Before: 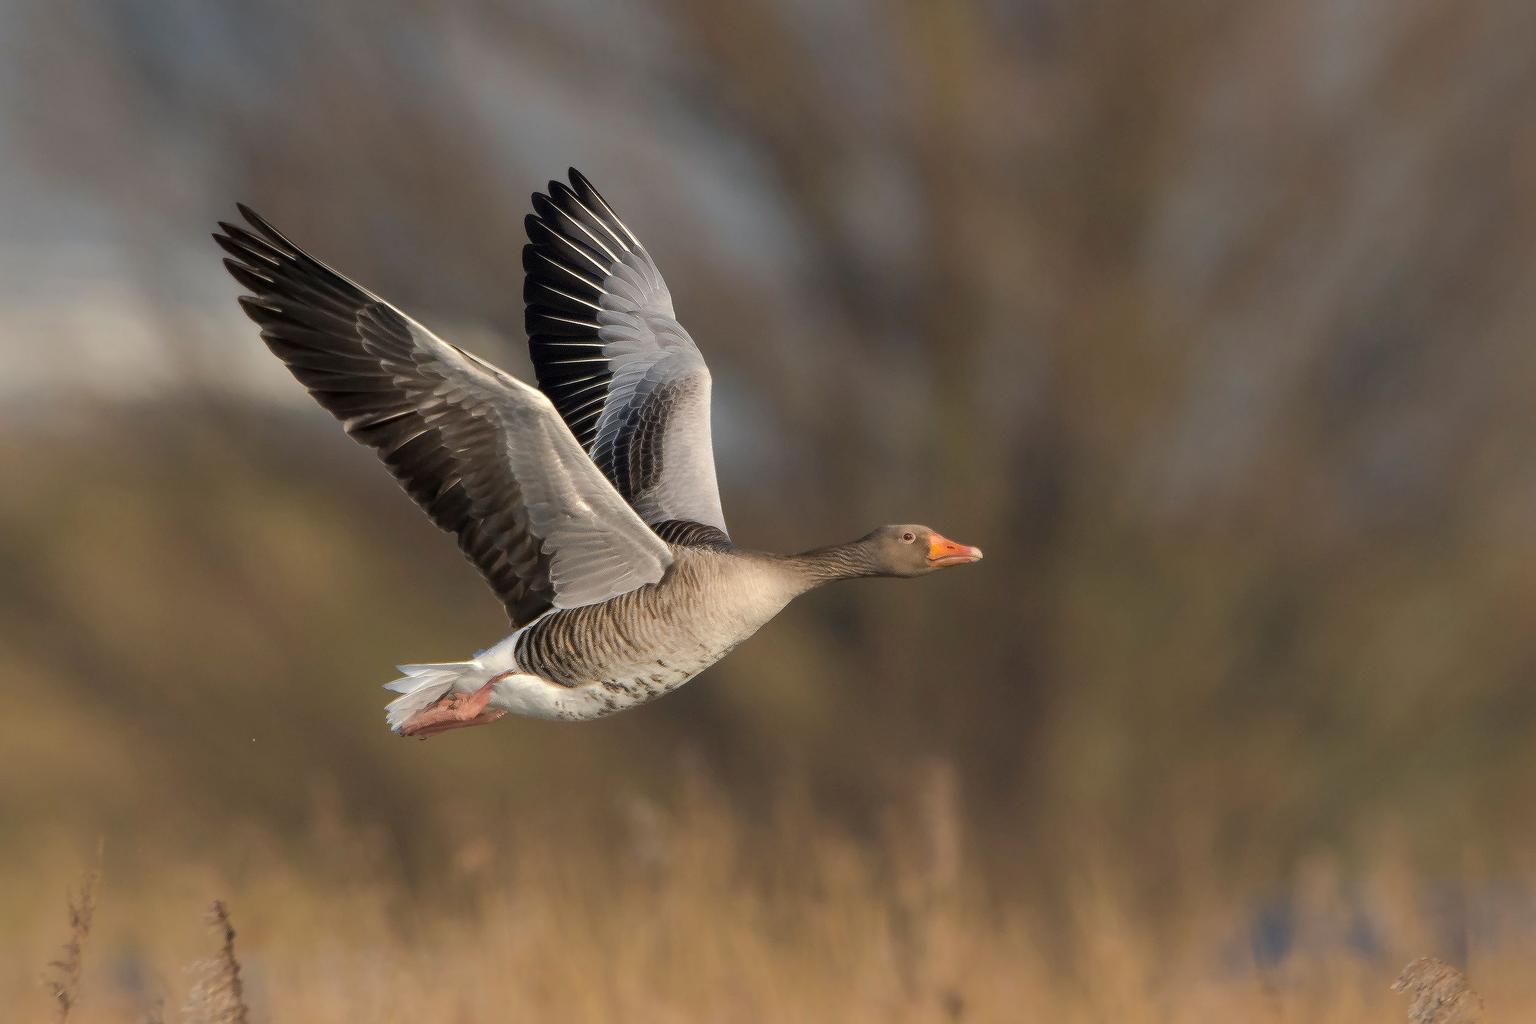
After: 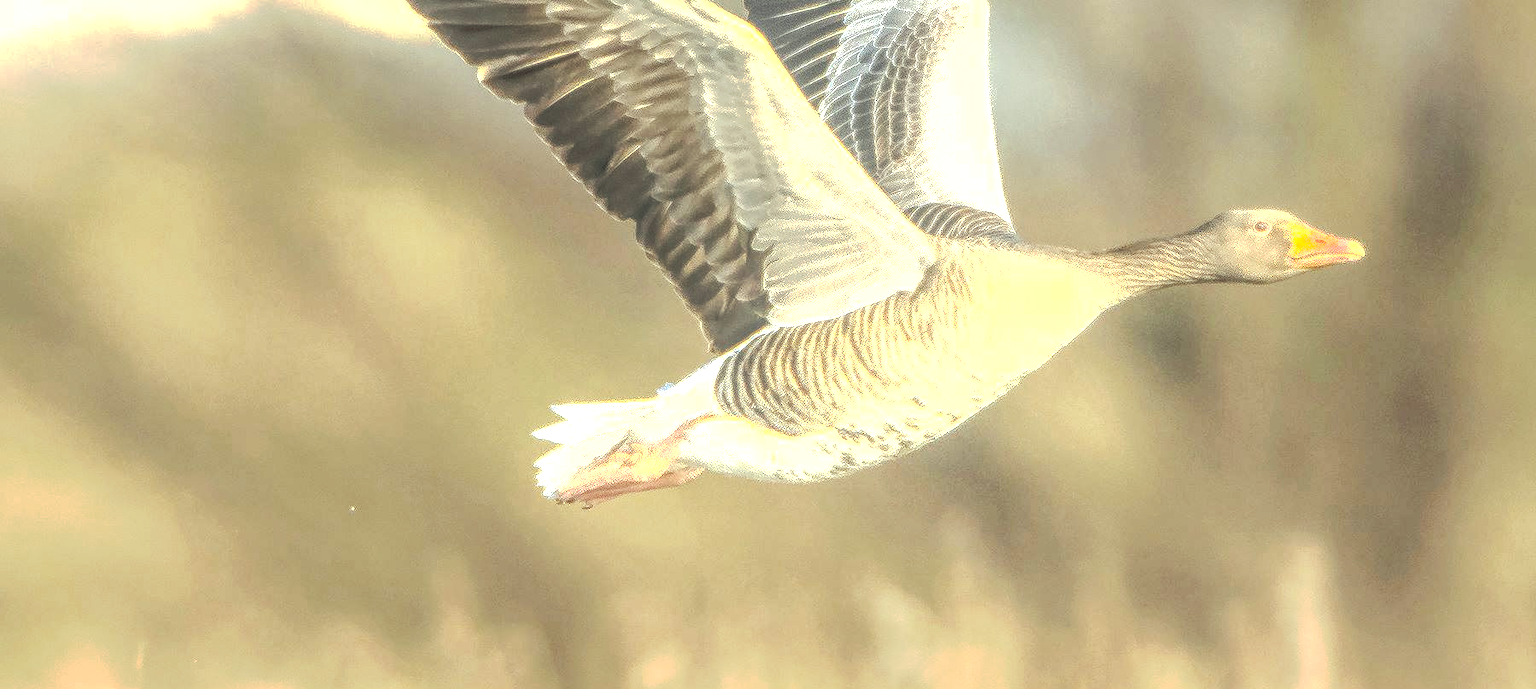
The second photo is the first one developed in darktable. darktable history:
tone curve: curves: ch0 [(0, 0) (0.003, 0.217) (0.011, 0.217) (0.025, 0.229) (0.044, 0.243) (0.069, 0.253) (0.1, 0.265) (0.136, 0.281) (0.177, 0.305) (0.224, 0.331) (0.277, 0.369) (0.335, 0.415) (0.399, 0.472) (0.468, 0.543) (0.543, 0.609) (0.623, 0.676) (0.709, 0.734) (0.801, 0.798) (0.898, 0.849) (1, 1)], preserve colors none
tone equalizer: on, module defaults
exposure: black level correction 0, exposure 1.975 EV, compensate exposure bias true, compensate highlight preservation false
crop: top 36.498%, right 27.964%, bottom 14.995%
local contrast: highlights 0%, shadows 0%, detail 200%, midtone range 0.25
contrast brightness saturation: saturation -0.05
color correction: highlights a* -5.94, highlights b* 11.19
